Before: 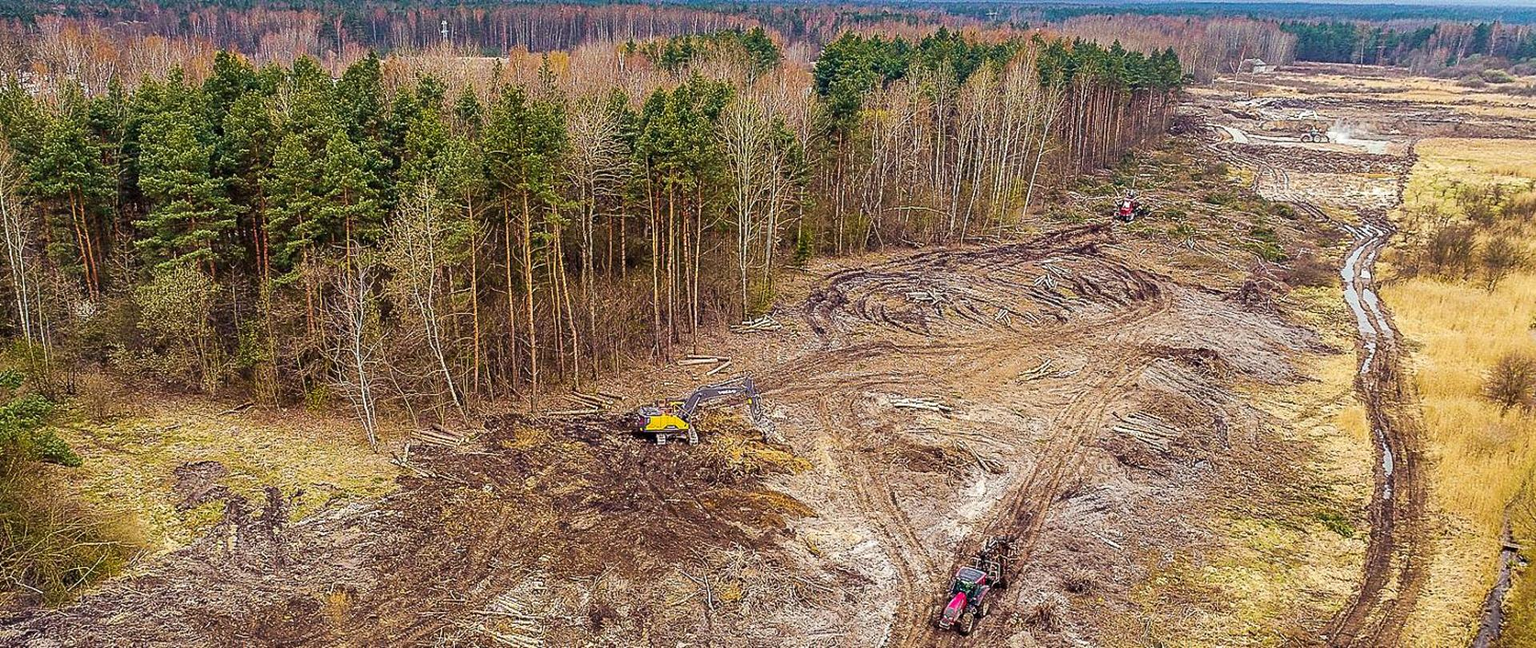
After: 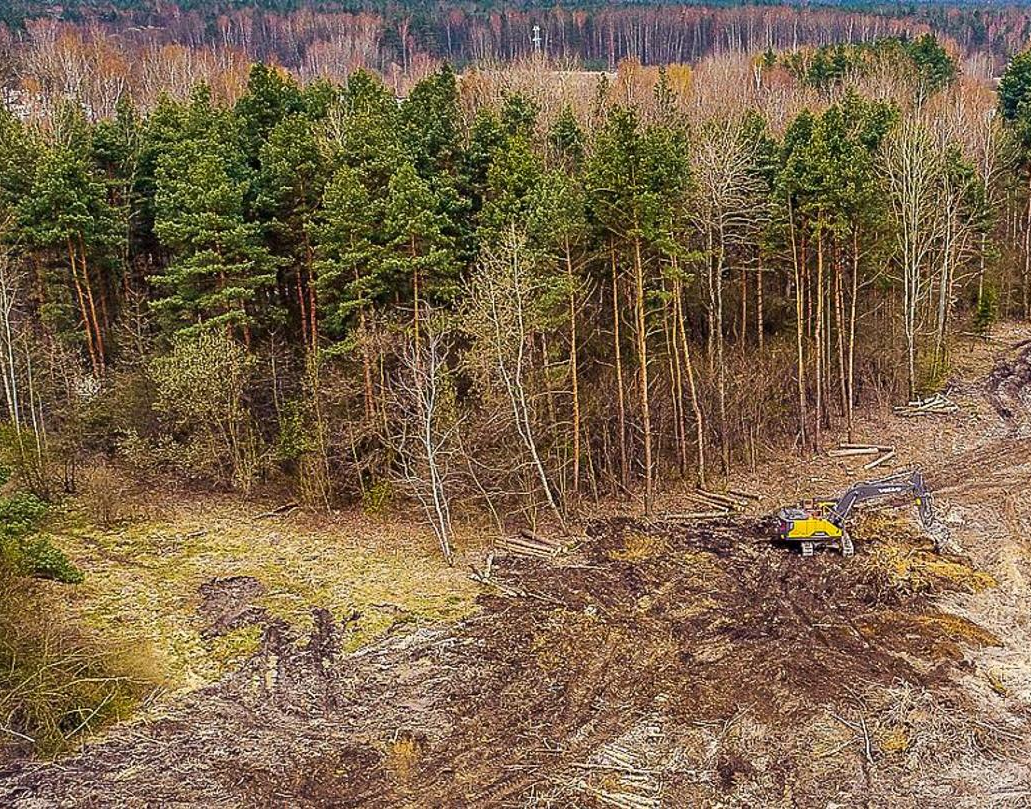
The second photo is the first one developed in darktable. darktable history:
crop: left 1.001%, right 45.287%, bottom 0.087%
